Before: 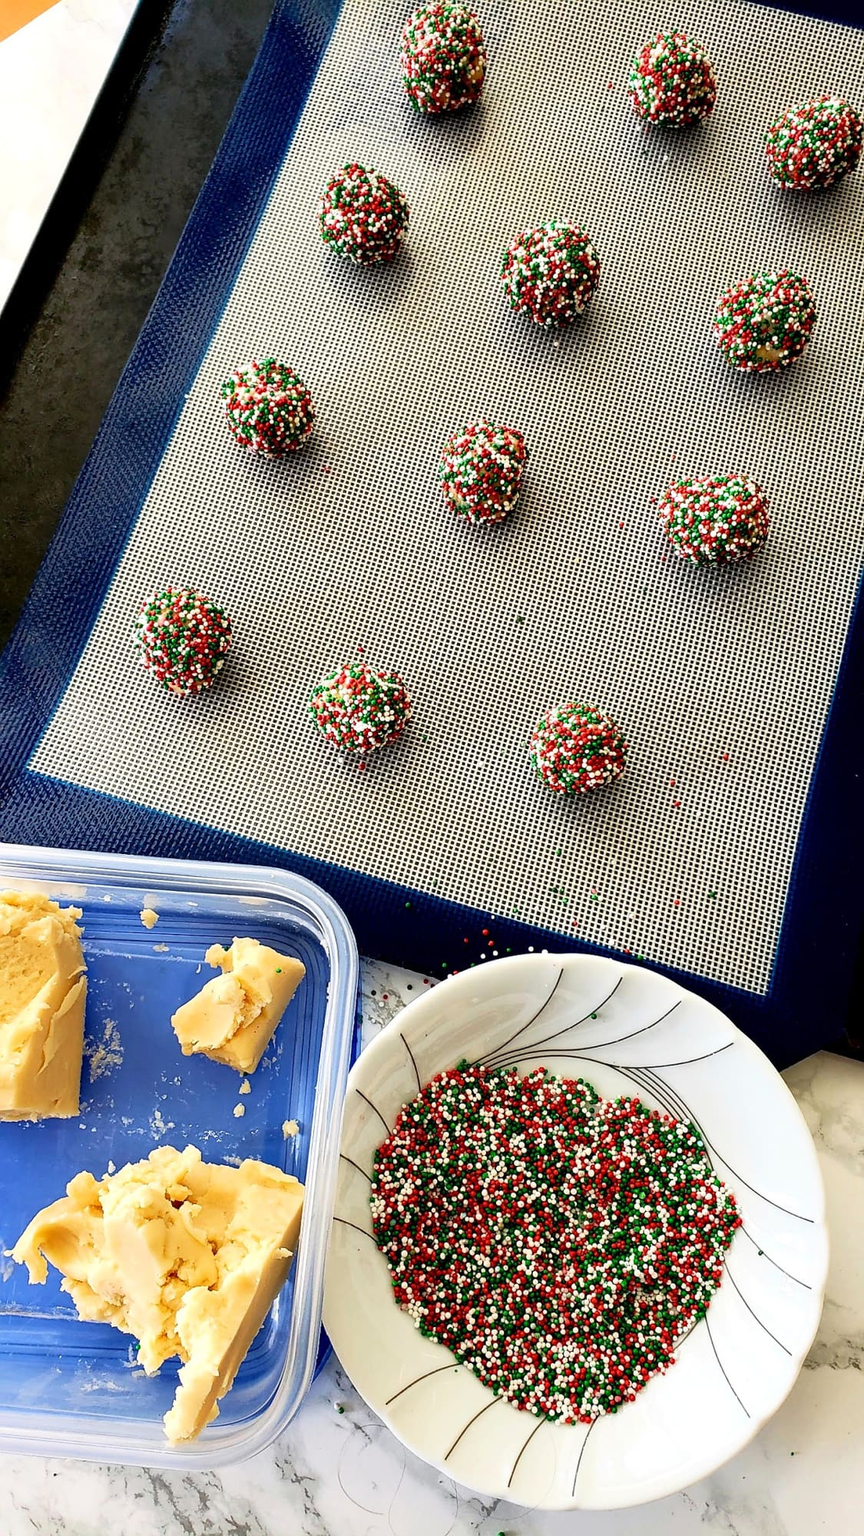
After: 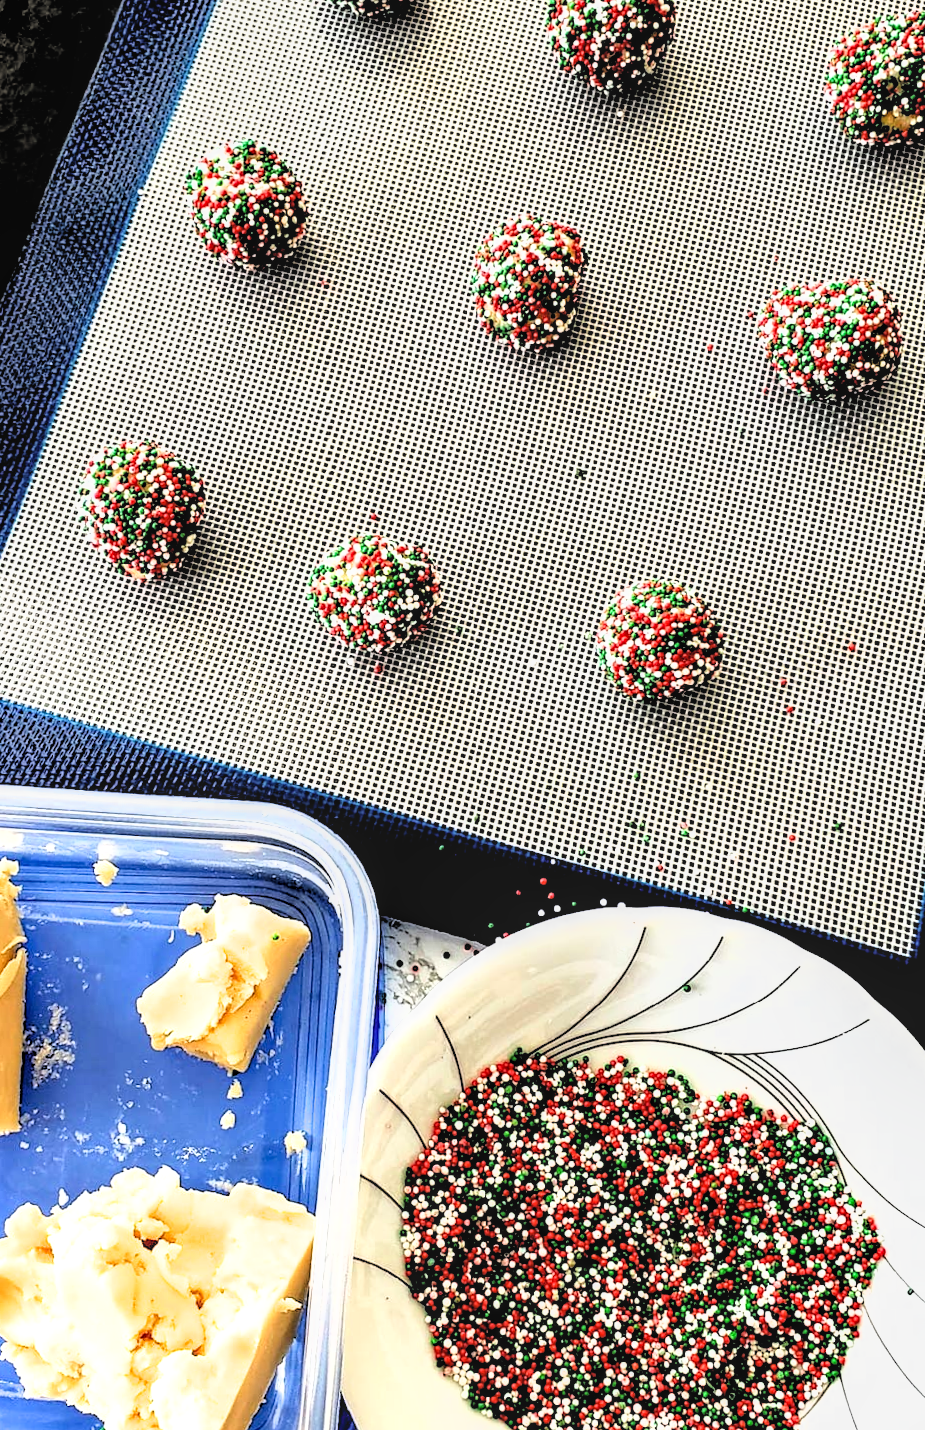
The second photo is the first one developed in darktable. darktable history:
rotate and perspective: rotation -1.17°, automatic cropping off
exposure: exposure 0.207 EV, compensate highlight preservation false
crop: left 9.712%, top 16.928%, right 10.845%, bottom 12.332%
filmic rgb: middle gray luminance 13.55%, black relative exposure -1.97 EV, white relative exposure 3.1 EV, threshold 6 EV, target black luminance 0%, hardness 1.79, latitude 59.23%, contrast 1.728, highlights saturation mix 5%, shadows ↔ highlights balance -37.52%, add noise in highlights 0, color science v3 (2019), use custom middle-gray values true, iterations of high-quality reconstruction 0, contrast in highlights soft, enable highlight reconstruction true
local contrast: on, module defaults
